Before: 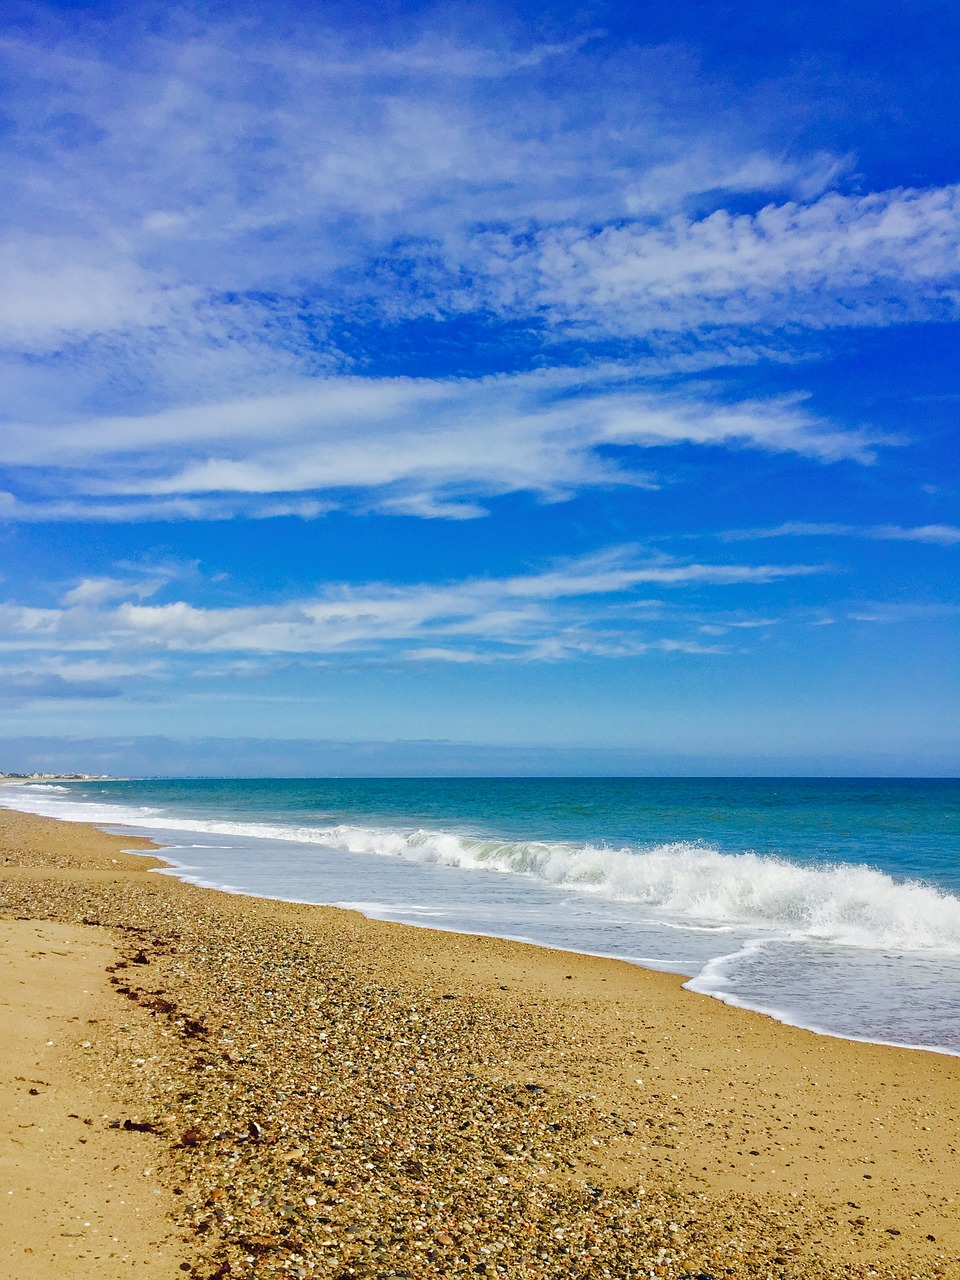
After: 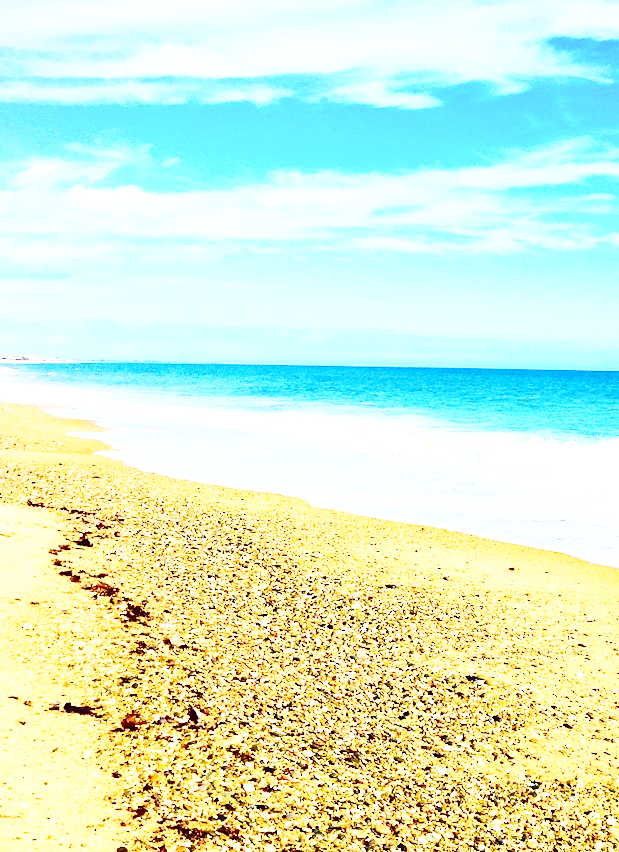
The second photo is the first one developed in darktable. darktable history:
base curve: curves: ch0 [(0, 0) (0.028, 0.03) (0.121, 0.232) (0.46, 0.748) (0.859, 0.968) (1, 1)], preserve colors none
crop and rotate: angle -1.2°, left 4.036%, top 31.588%, right 29.634%
contrast brightness saturation: contrast 0.31, brightness -0.068, saturation 0.172
exposure: black level correction 0, exposure 1.107 EV, compensate highlight preservation false
